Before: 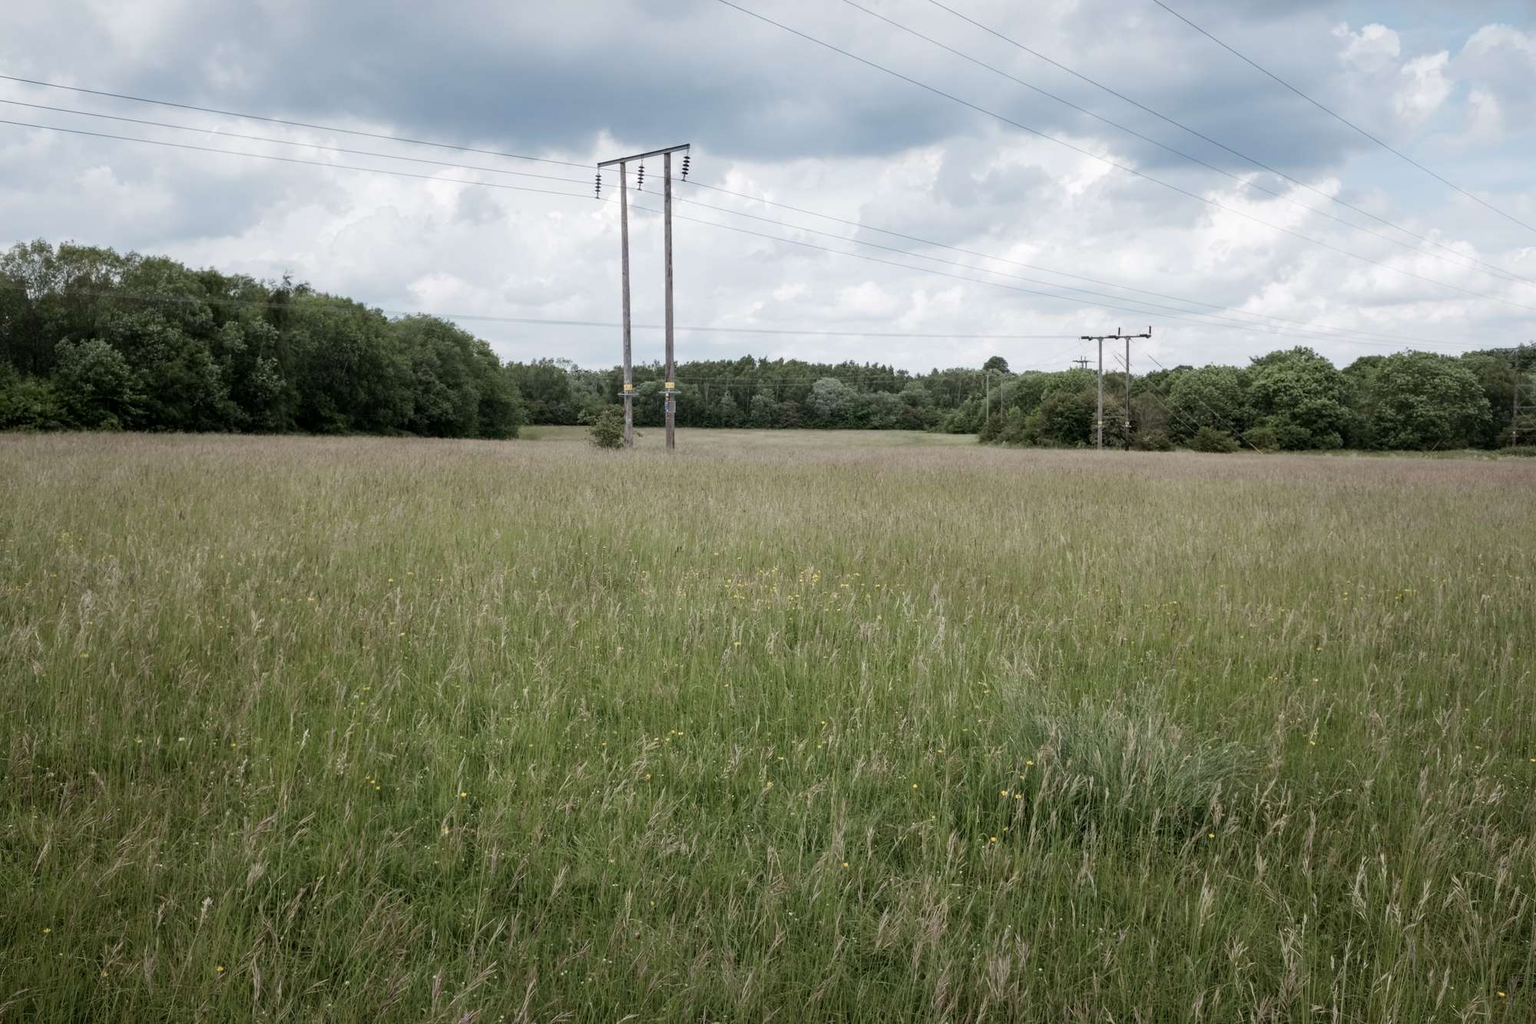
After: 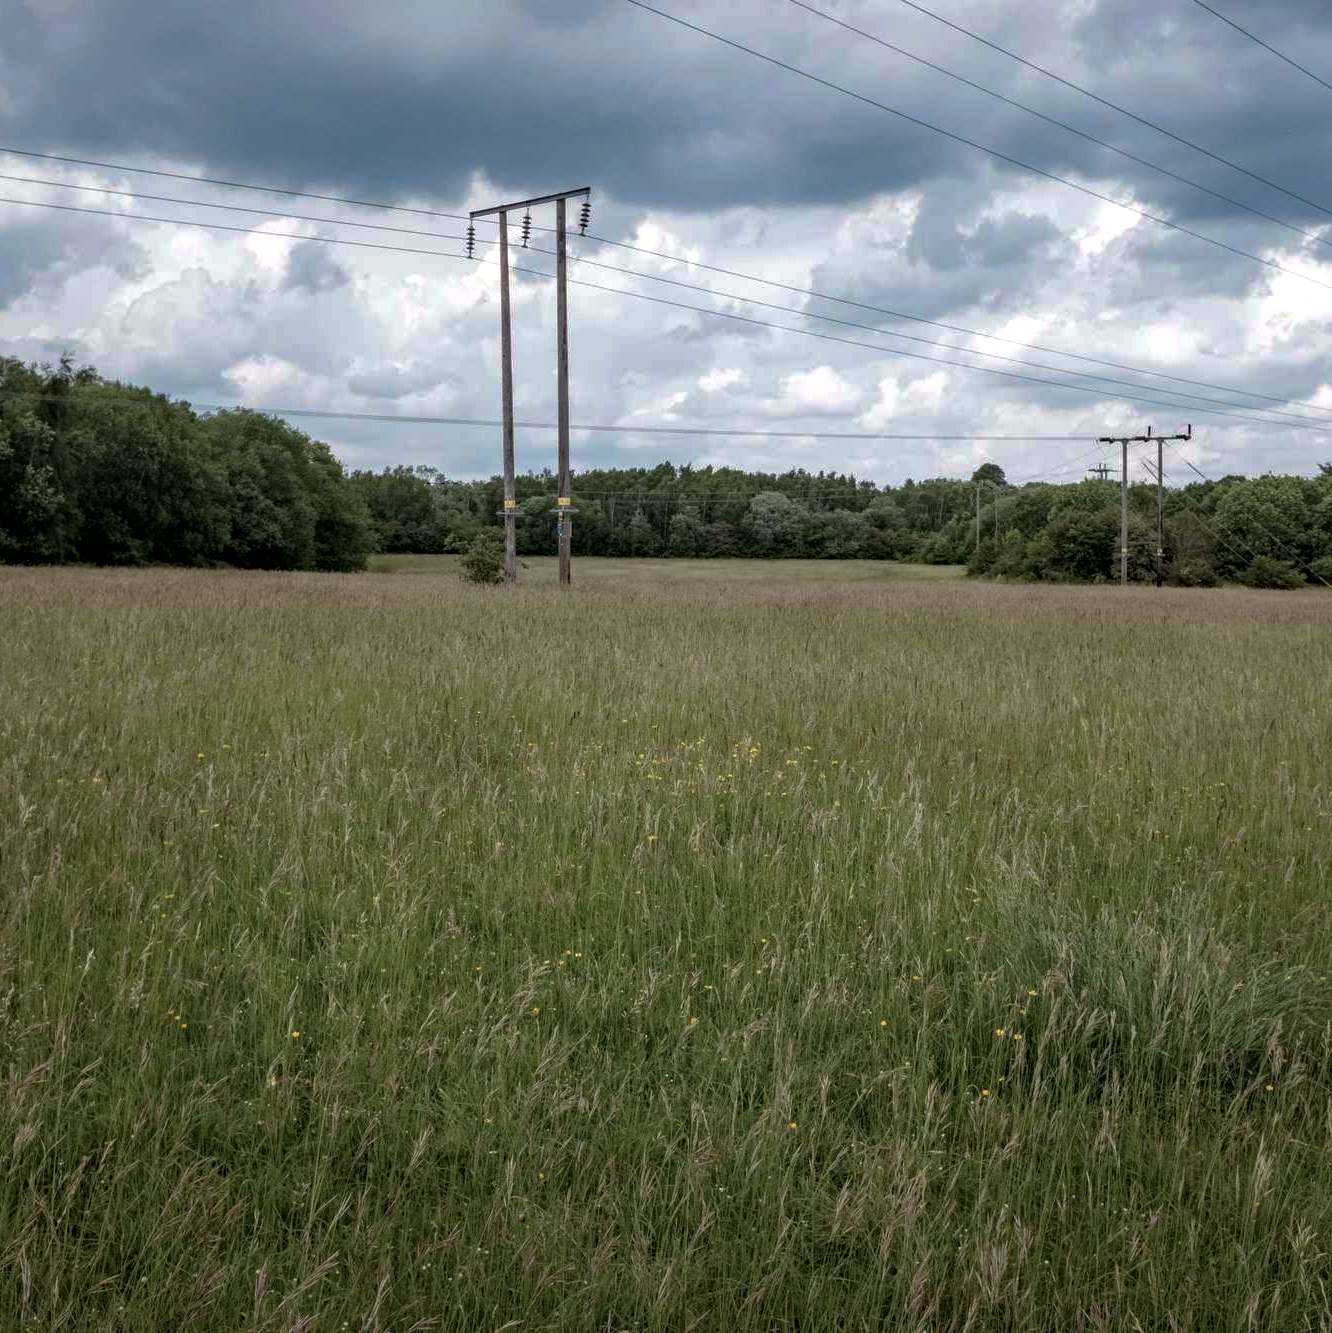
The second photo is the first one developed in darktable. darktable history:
crop and rotate: left 15.419%, right 17.956%
contrast brightness saturation: saturation -0.067
local contrast: on, module defaults
haze removal: strength 0.294, distance 0.246, compatibility mode true, adaptive false
velvia: on, module defaults
exposure: compensate exposure bias true, compensate highlight preservation false
base curve: curves: ch0 [(0, 0) (0.595, 0.418) (1, 1)], preserve colors none
